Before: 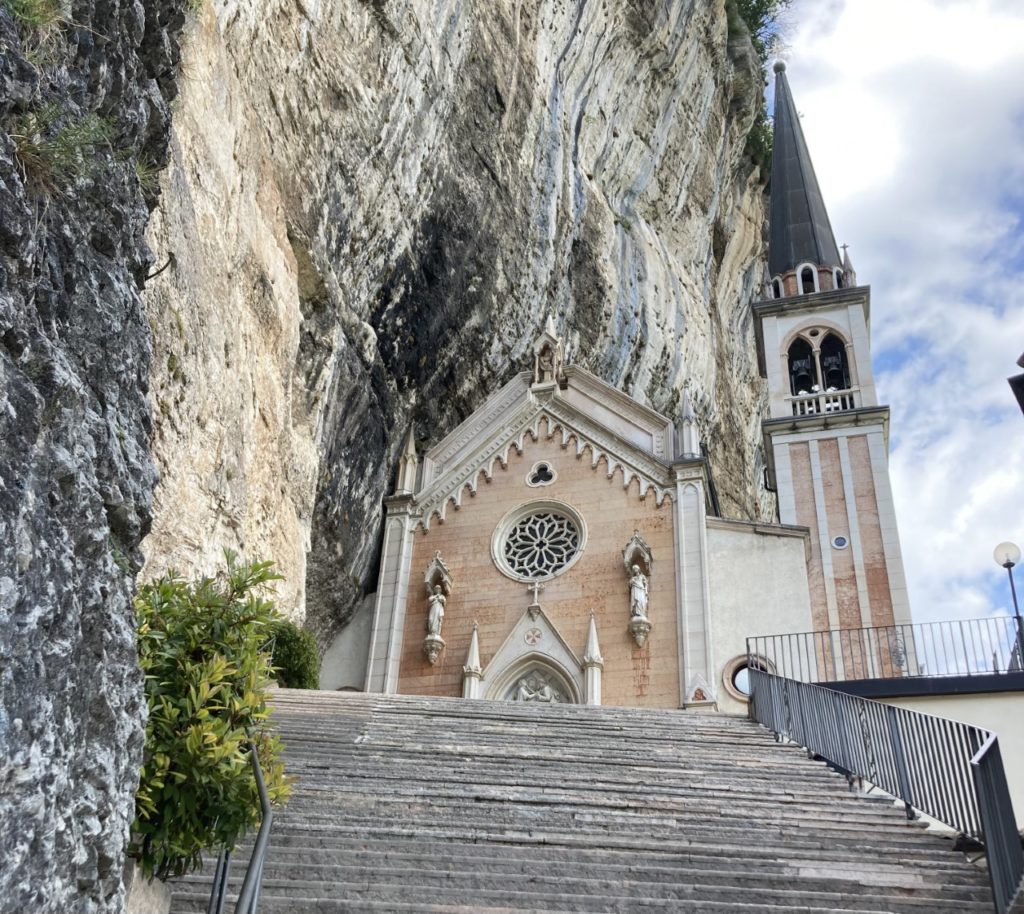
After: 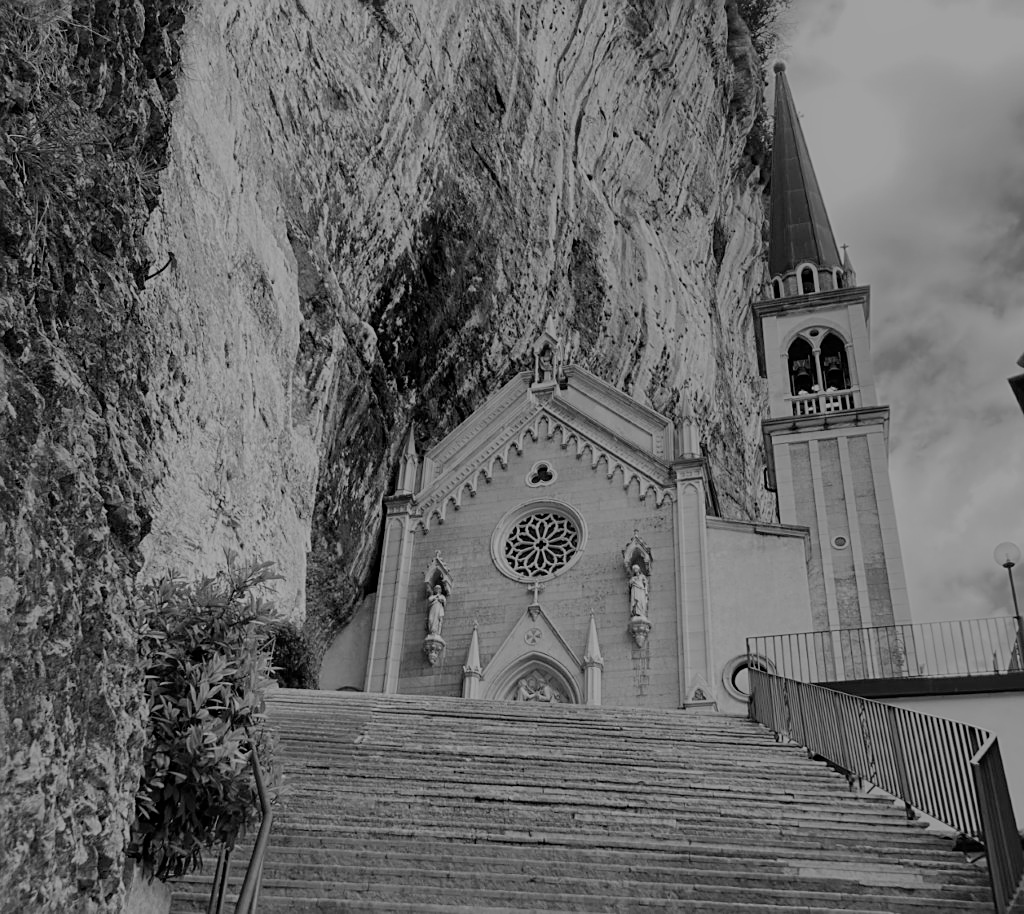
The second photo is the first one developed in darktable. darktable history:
monochrome: a 79.32, b 81.83, size 1.1
sharpen: on, module defaults
filmic rgb: black relative exposure -7.65 EV, white relative exposure 4.56 EV, hardness 3.61
